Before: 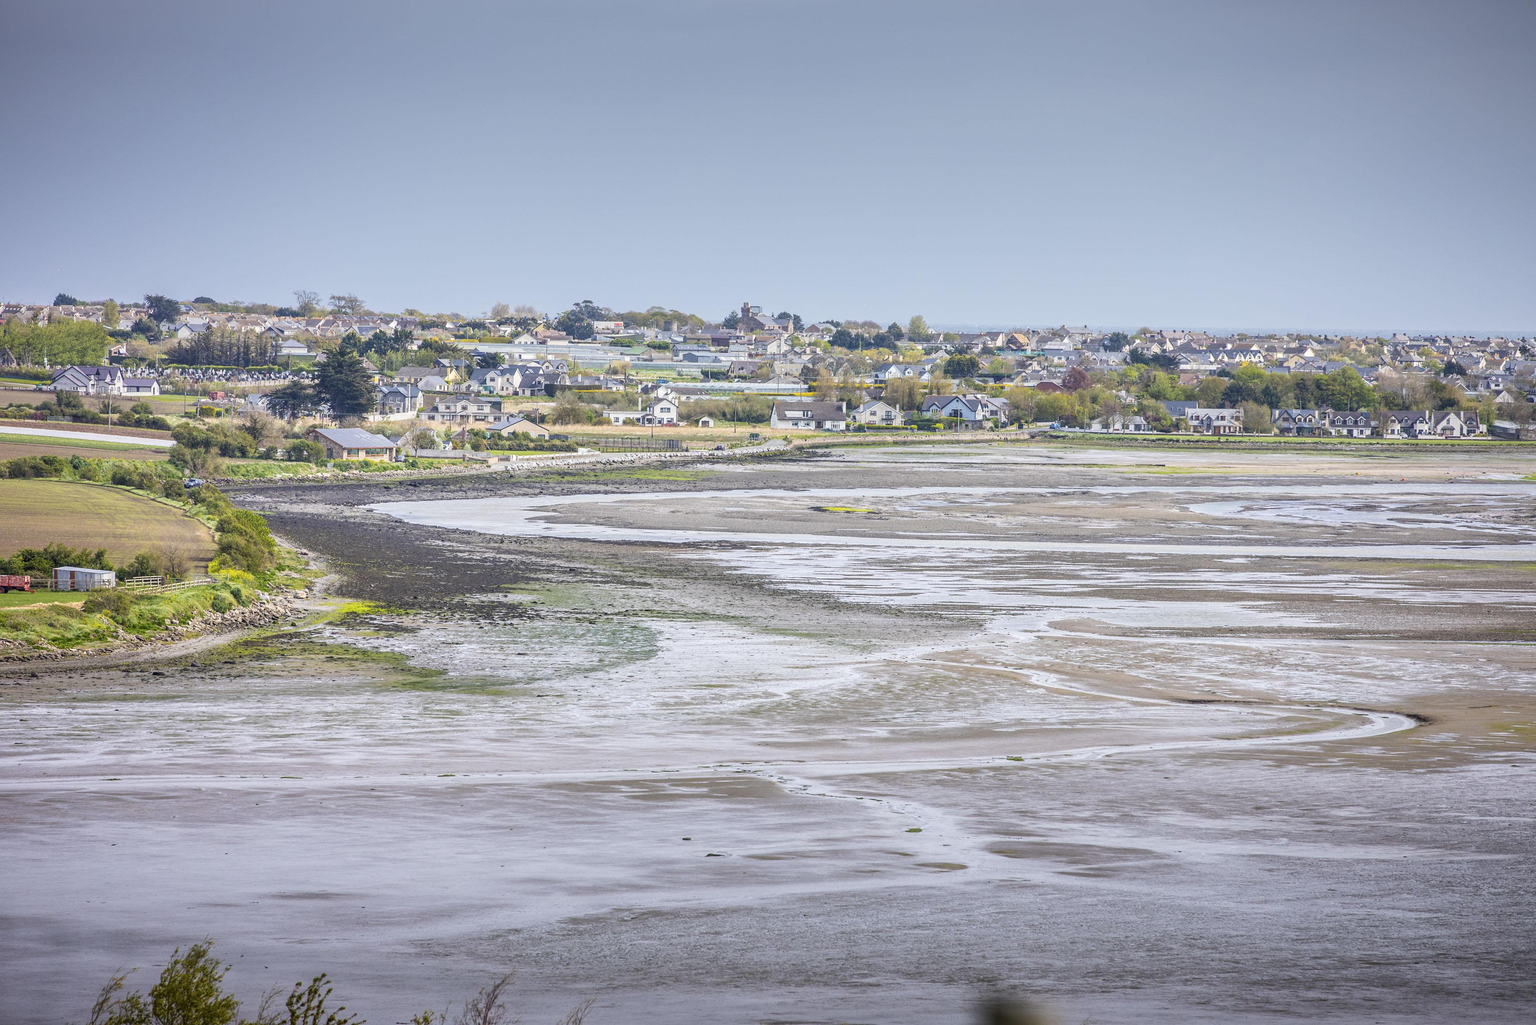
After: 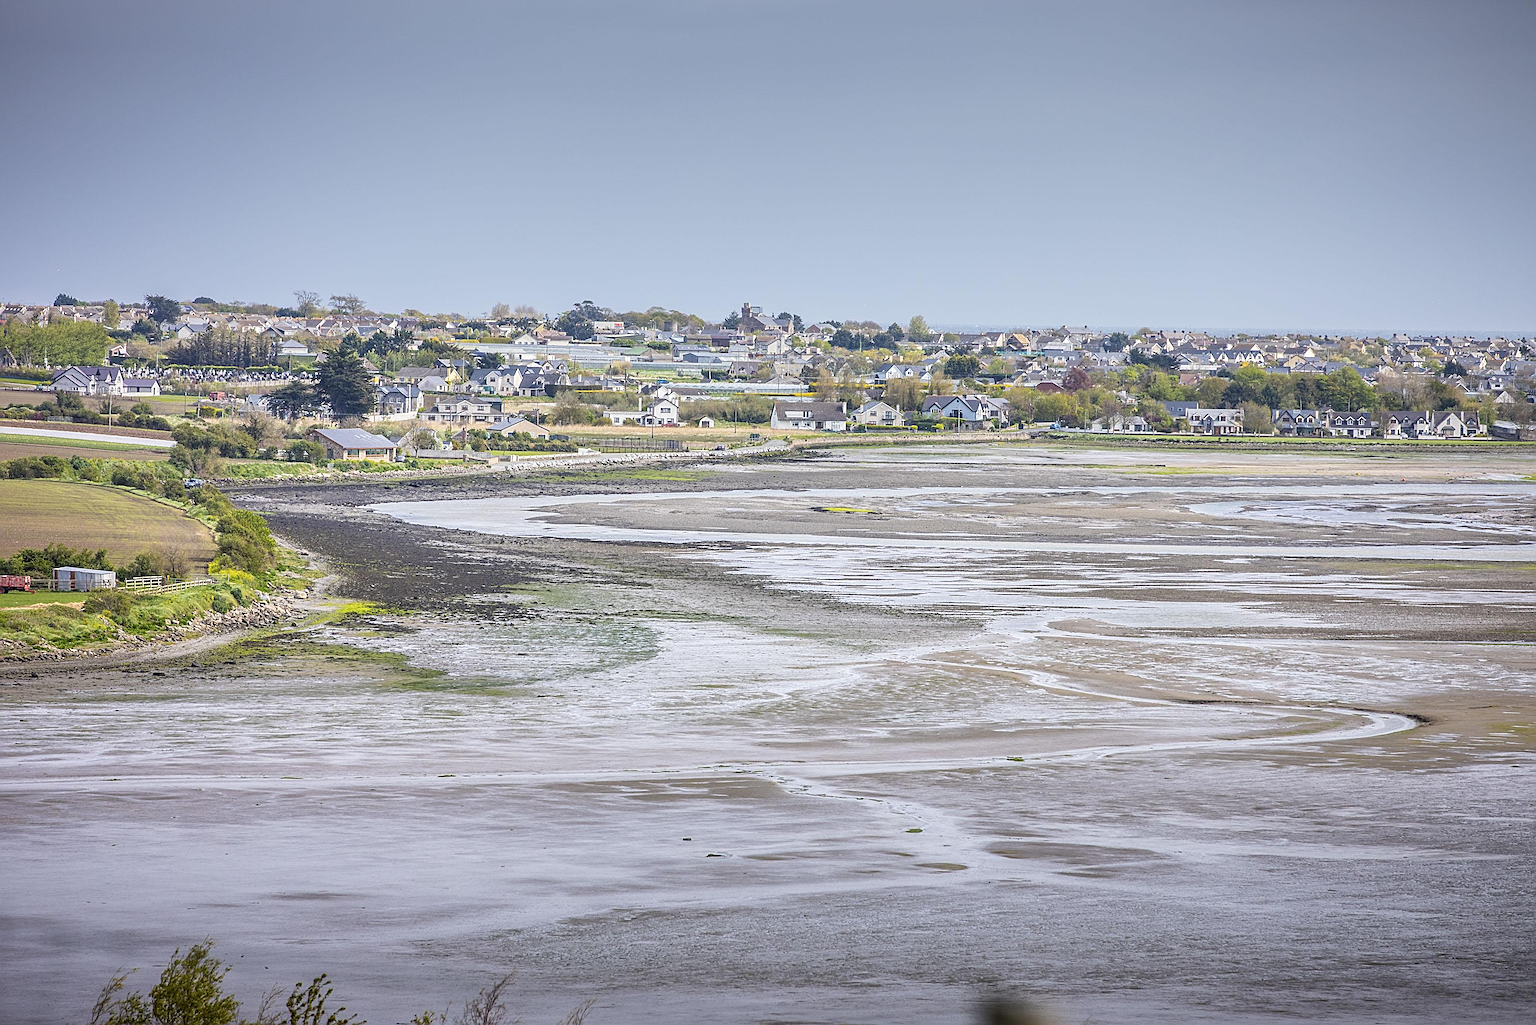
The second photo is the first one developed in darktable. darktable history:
sharpen: radius 2.632, amount 0.673
